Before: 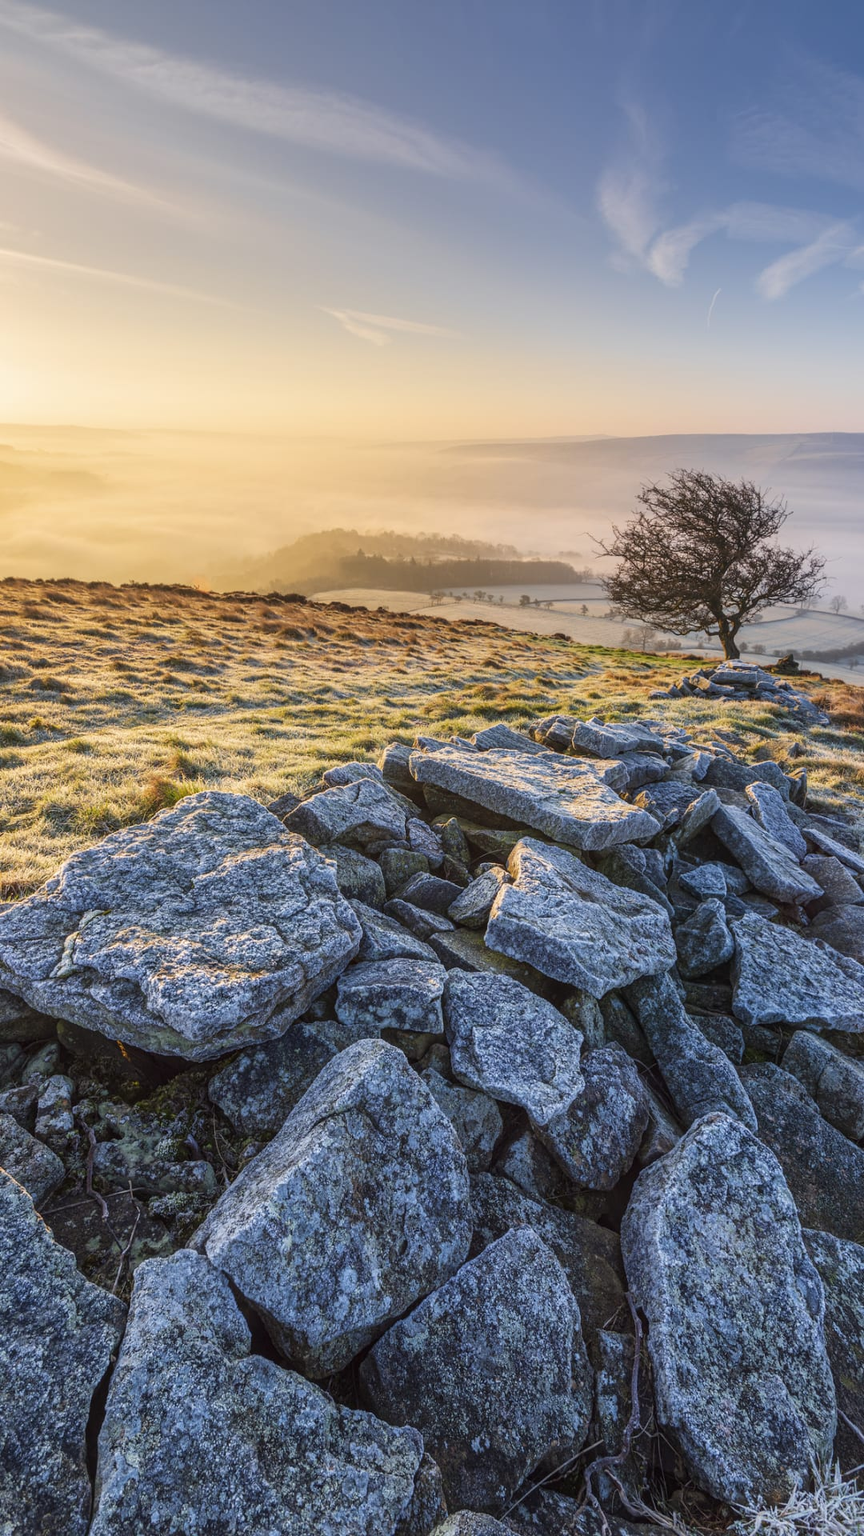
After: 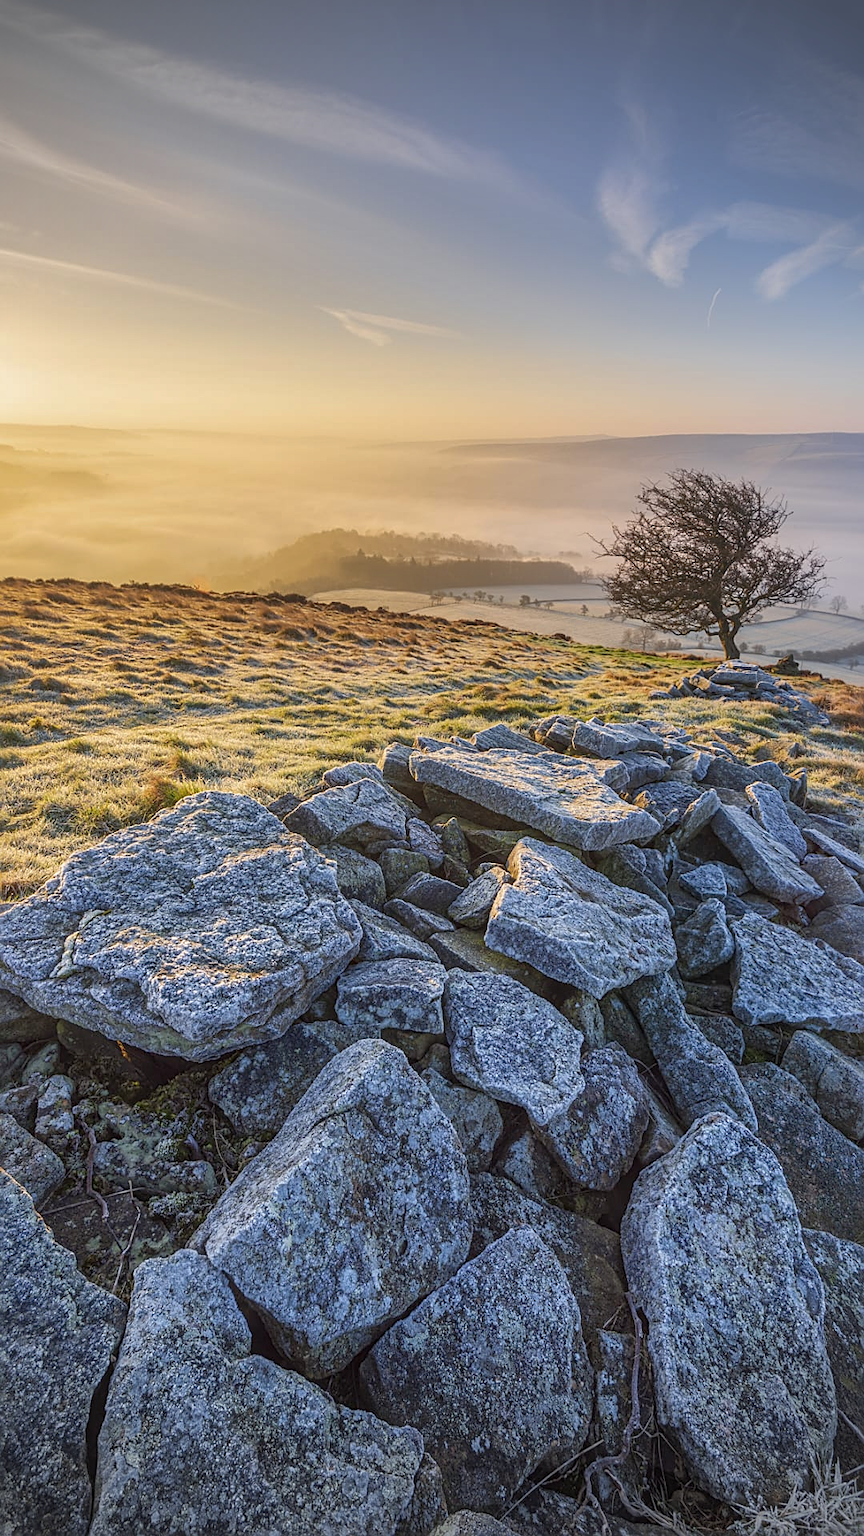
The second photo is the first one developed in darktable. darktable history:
shadows and highlights: highlights color adjustment 45.27%
vignetting: fall-off radius 31.87%, unbound false
sharpen: on, module defaults
